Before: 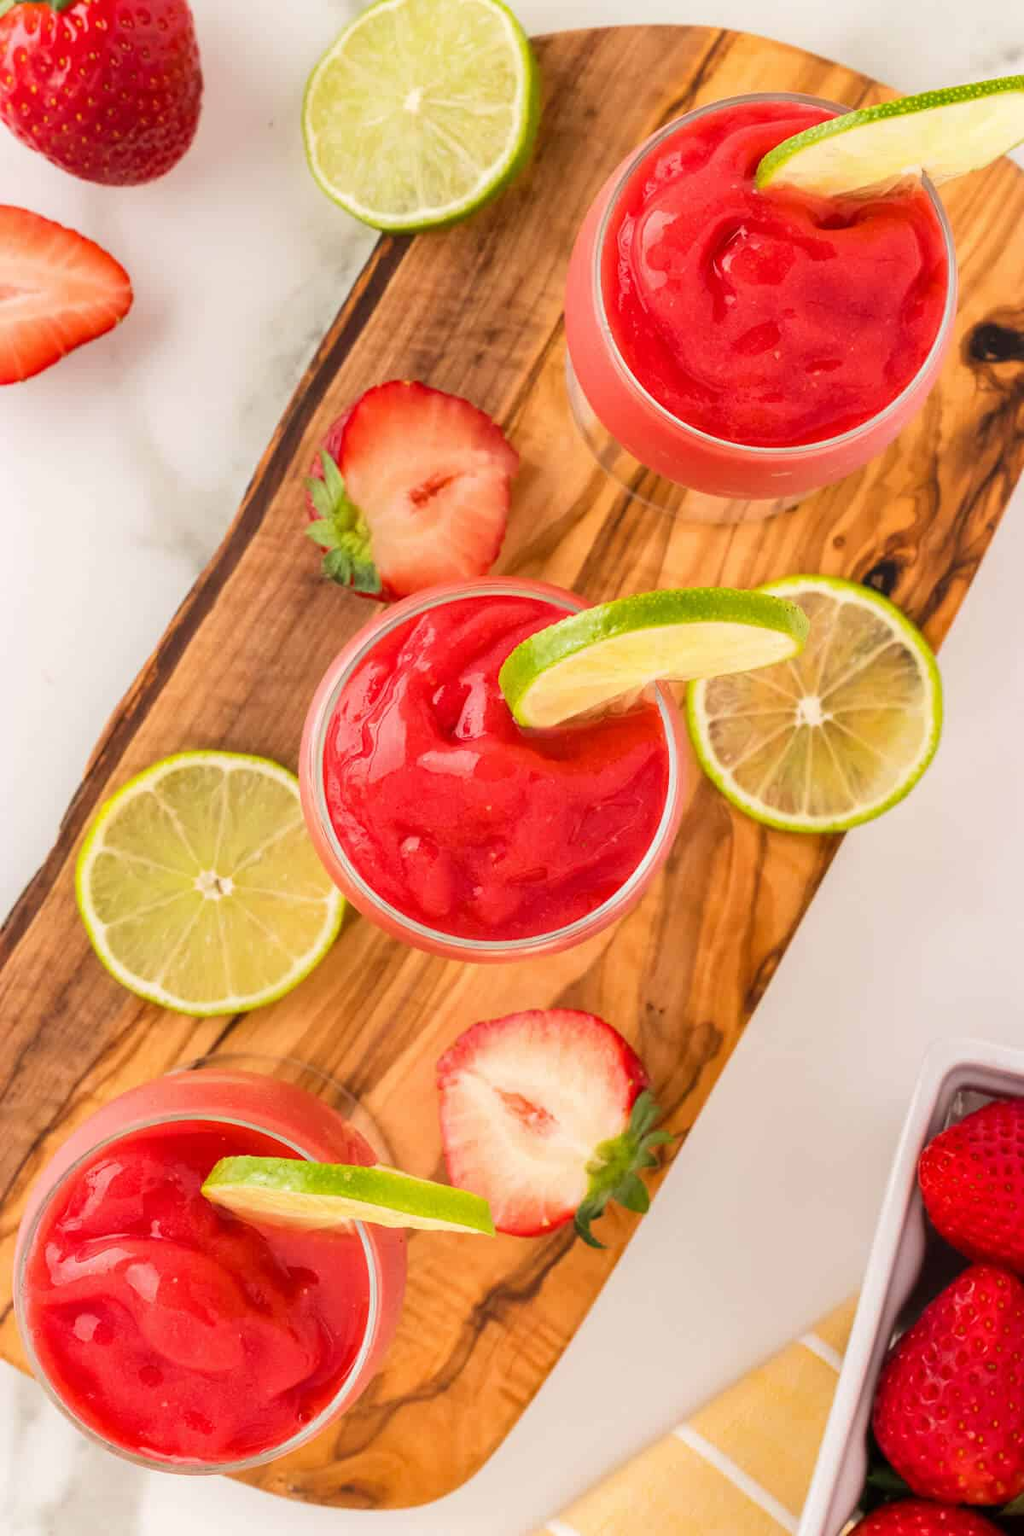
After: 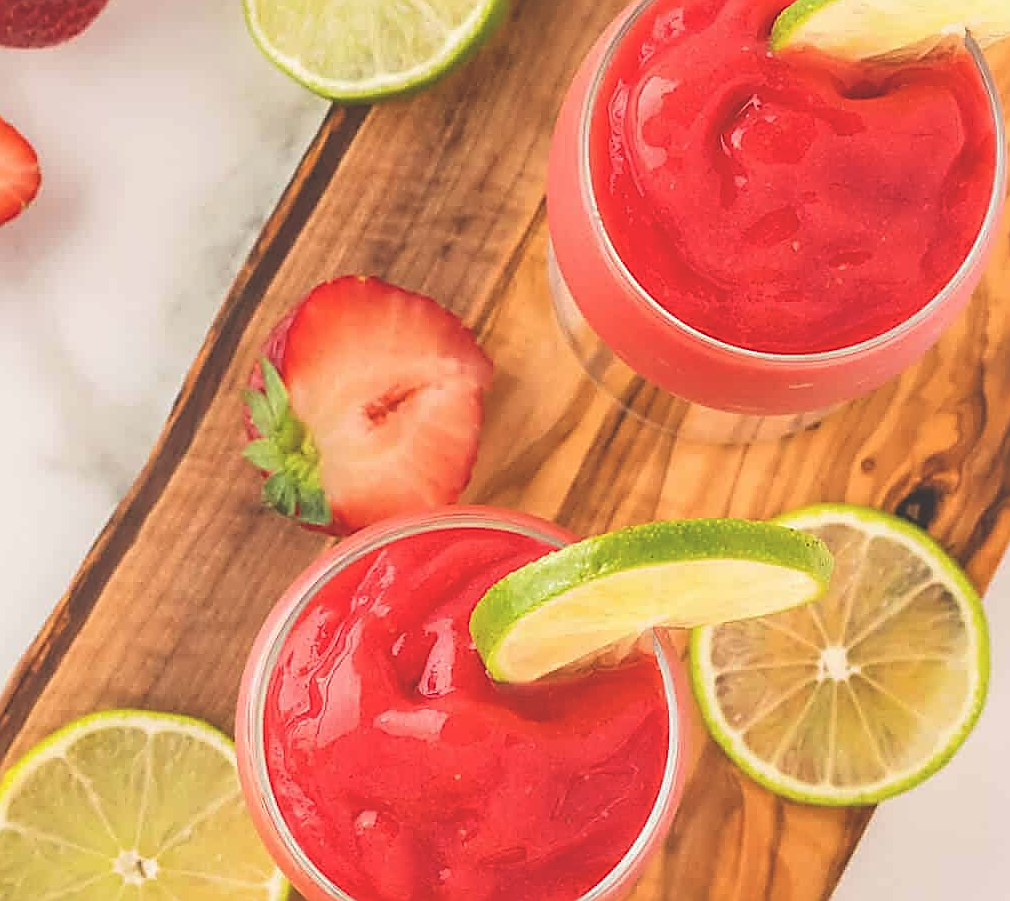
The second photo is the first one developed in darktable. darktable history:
exposure: black level correction -0.029, compensate exposure bias true, compensate highlight preservation false
crop and rotate: left 9.661%, top 9.449%, right 6.137%, bottom 40.447%
sharpen: radius 1.635, amount 1.276
